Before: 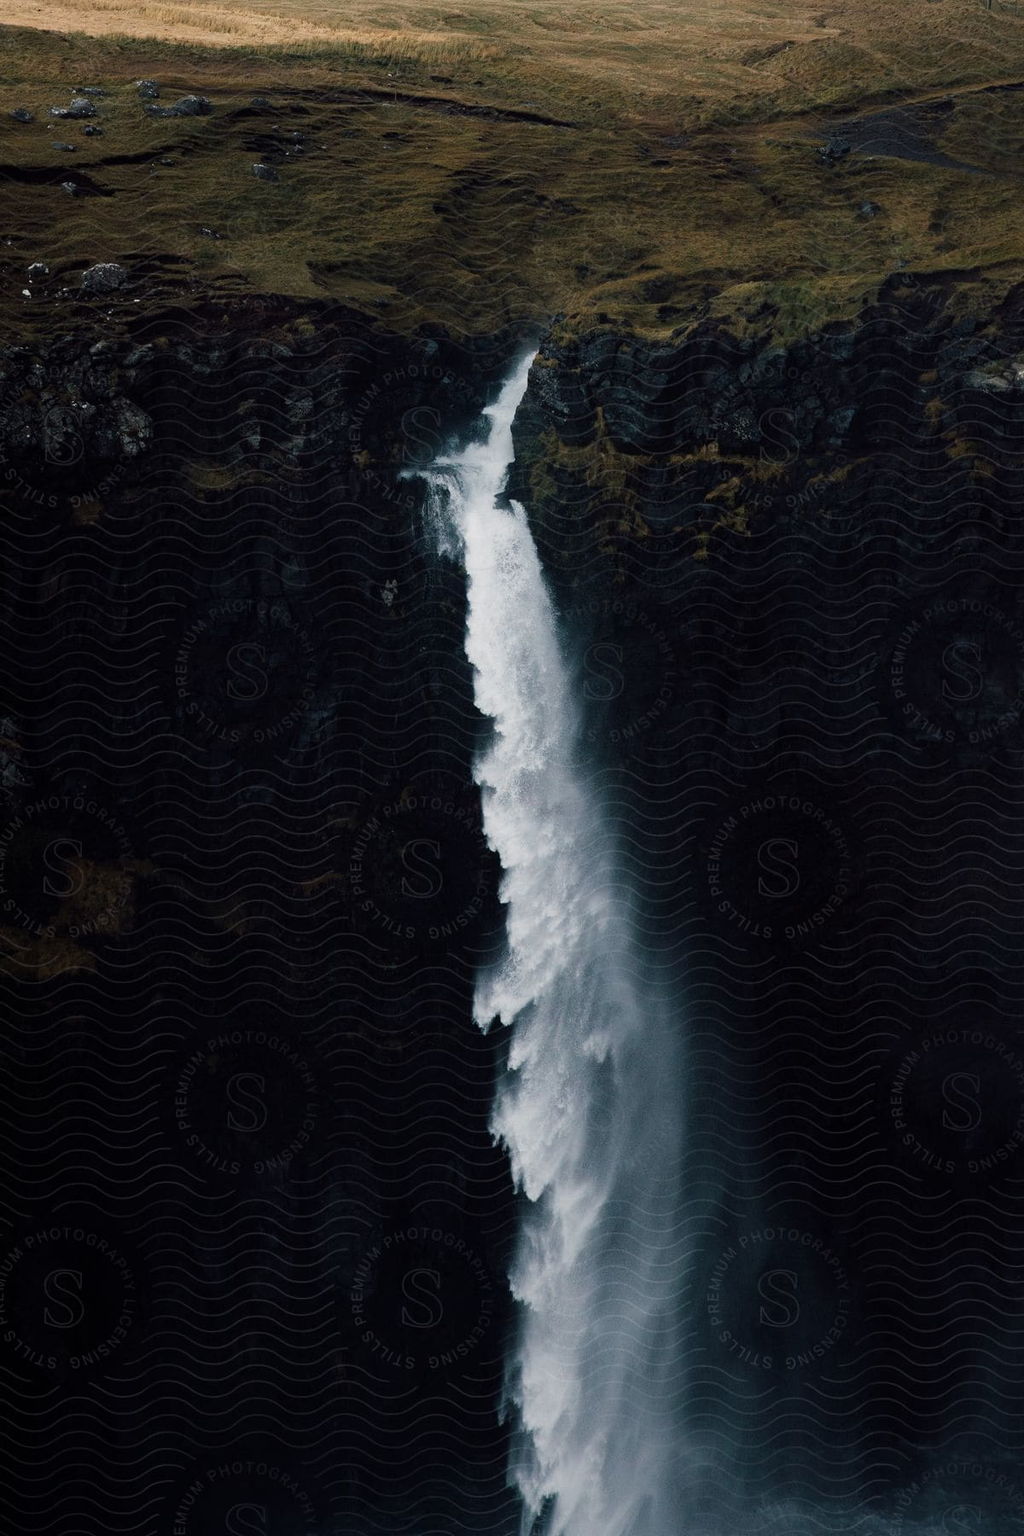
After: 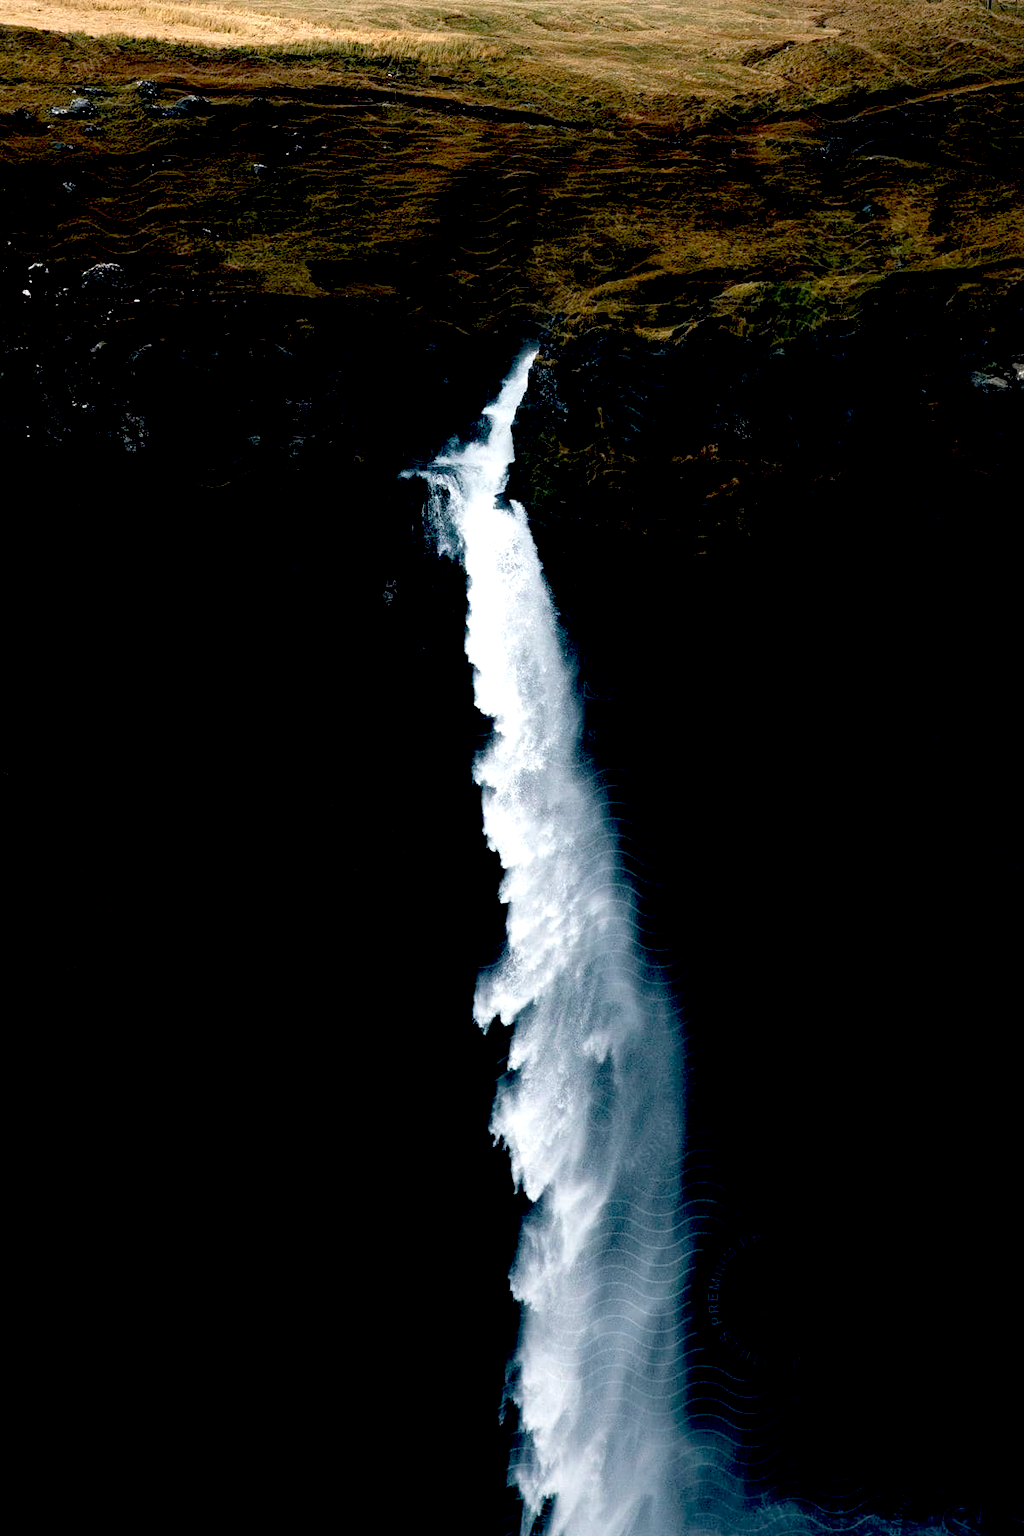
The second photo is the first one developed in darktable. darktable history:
exposure: black level correction 0.033, exposure 0.904 EV, compensate exposure bias true, compensate highlight preservation false
